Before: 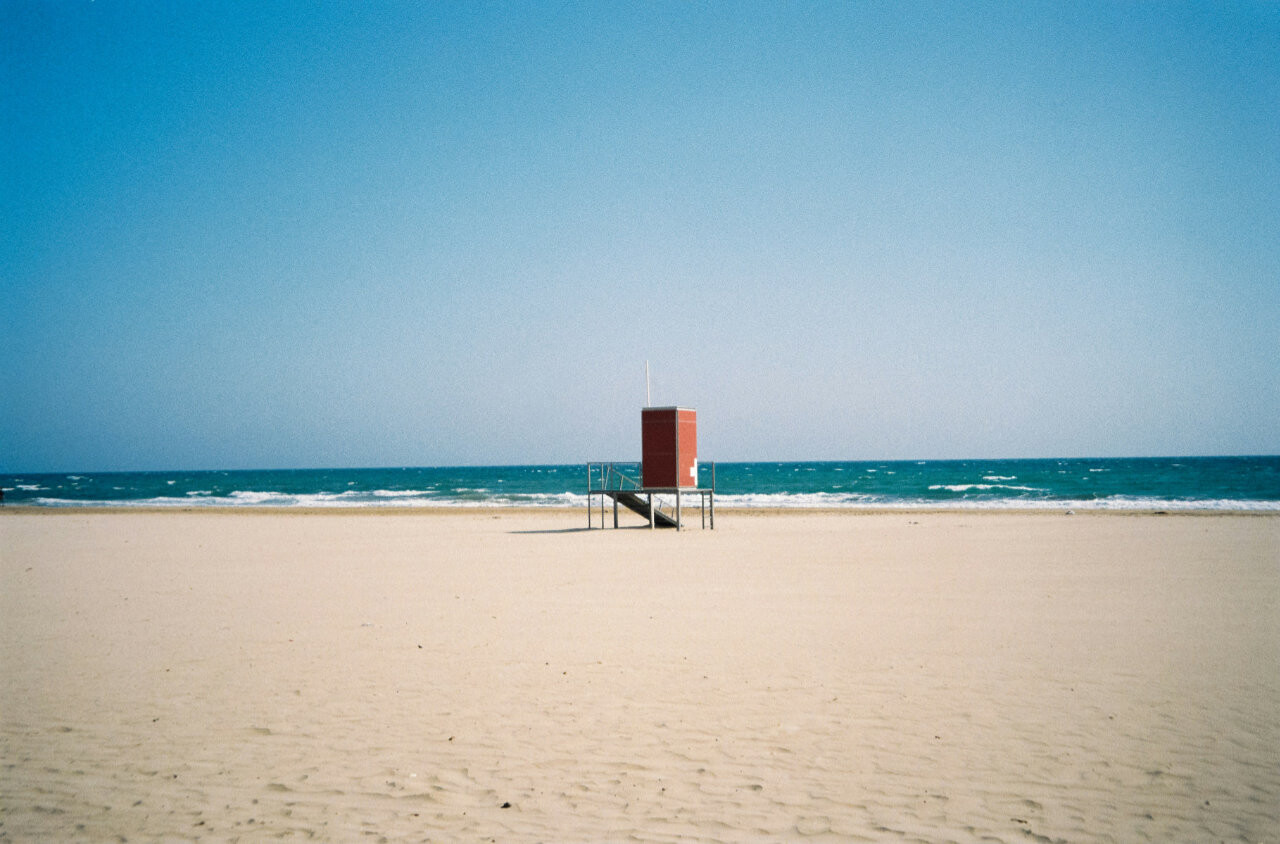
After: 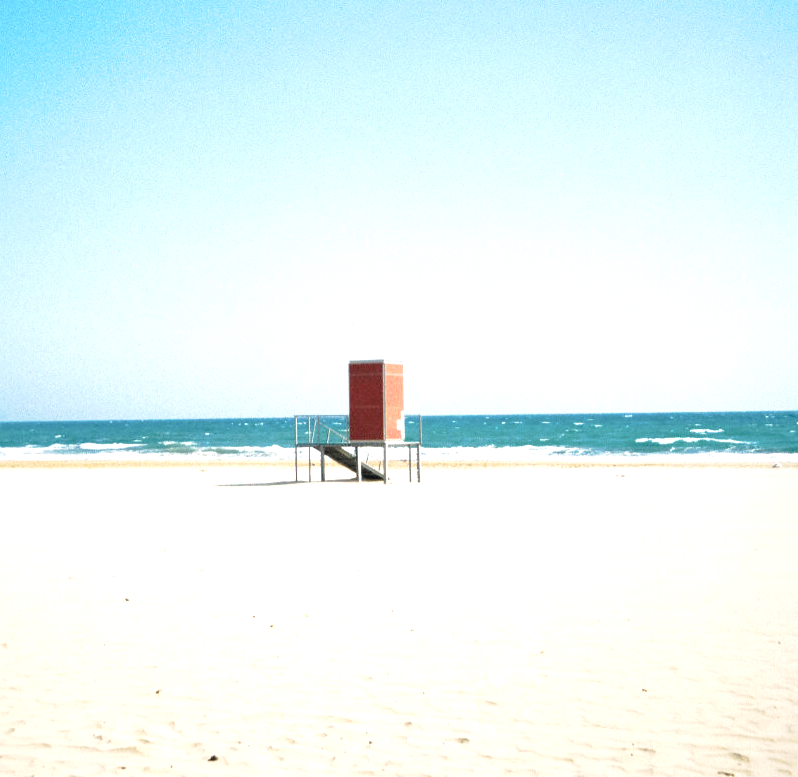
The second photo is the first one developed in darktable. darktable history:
tone curve: curves: ch0 [(0, 0) (0.003, 0.004) (0.011, 0.015) (0.025, 0.033) (0.044, 0.058) (0.069, 0.091) (0.1, 0.131) (0.136, 0.178) (0.177, 0.232) (0.224, 0.294) (0.277, 0.362) (0.335, 0.434) (0.399, 0.512) (0.468, 0.582) (0.543, 0.646) (0.623, 0.713) (0.709, 0.783) (0.801, 0.876) (0.898, 0.938) (1, 1)], preserve colors none
crop and rotate: left 22.918%, top 5.629%, right 14.711%, bottom 2.247%
exposure: black level correction 0, exposure 1 EV, compensate exposure bias true, compensate highlight preservation false
local contrast: mode bilateral grid, contrast 20, coarseness 50, detail 148%, midtone range 0.2
white balance: red 1, blue 1
